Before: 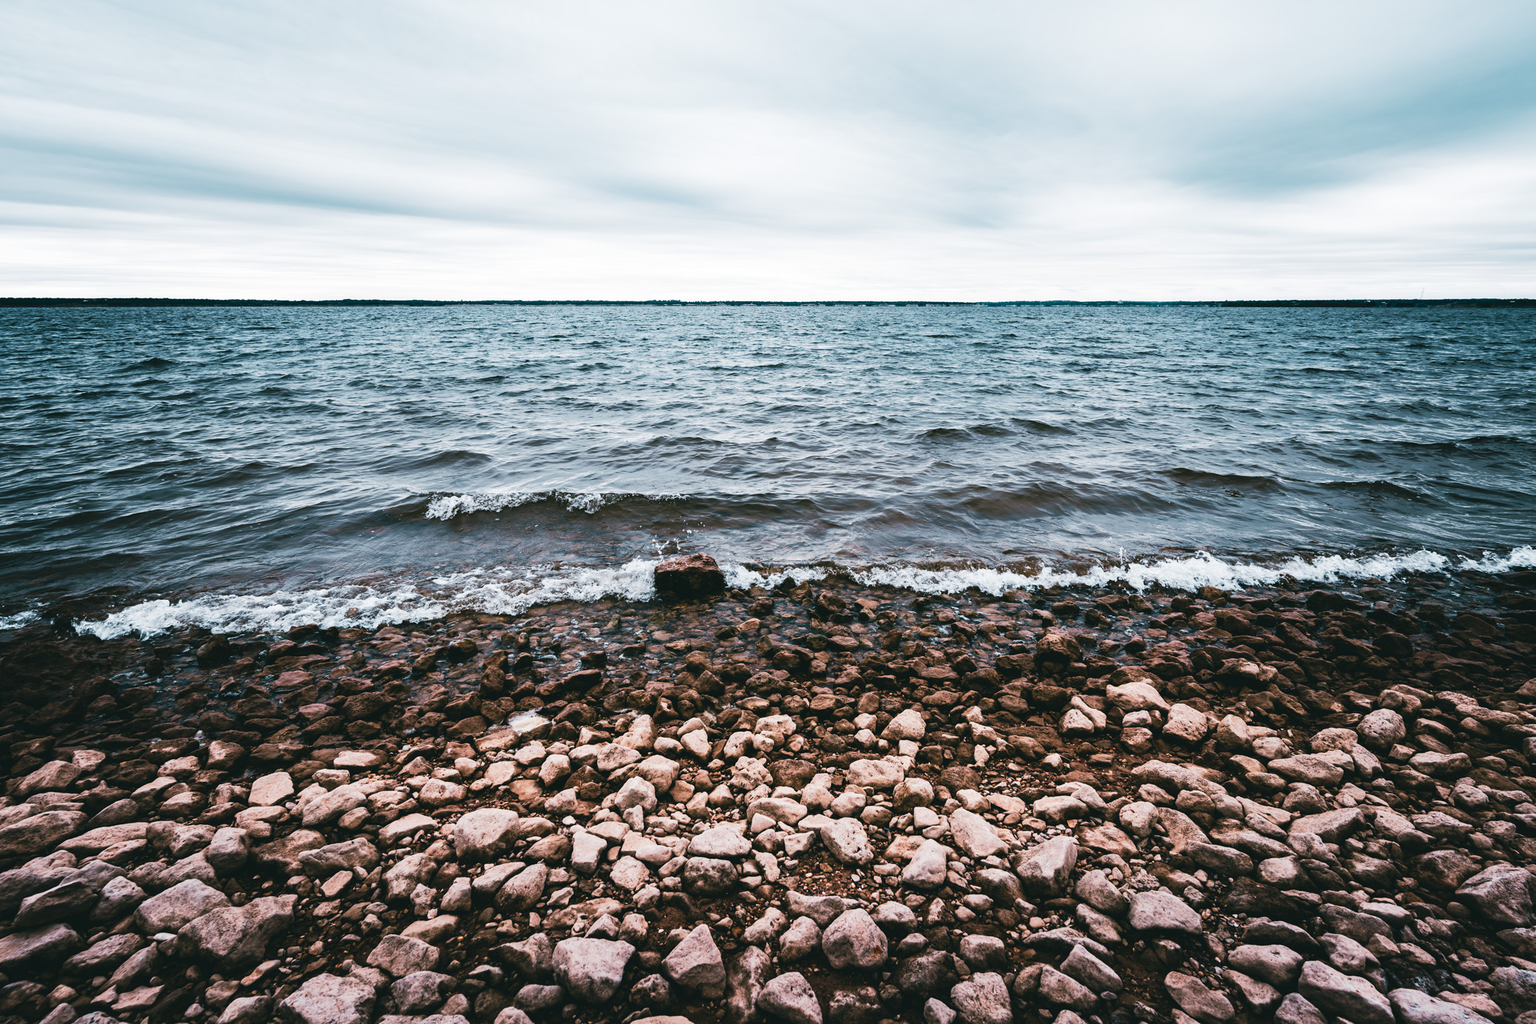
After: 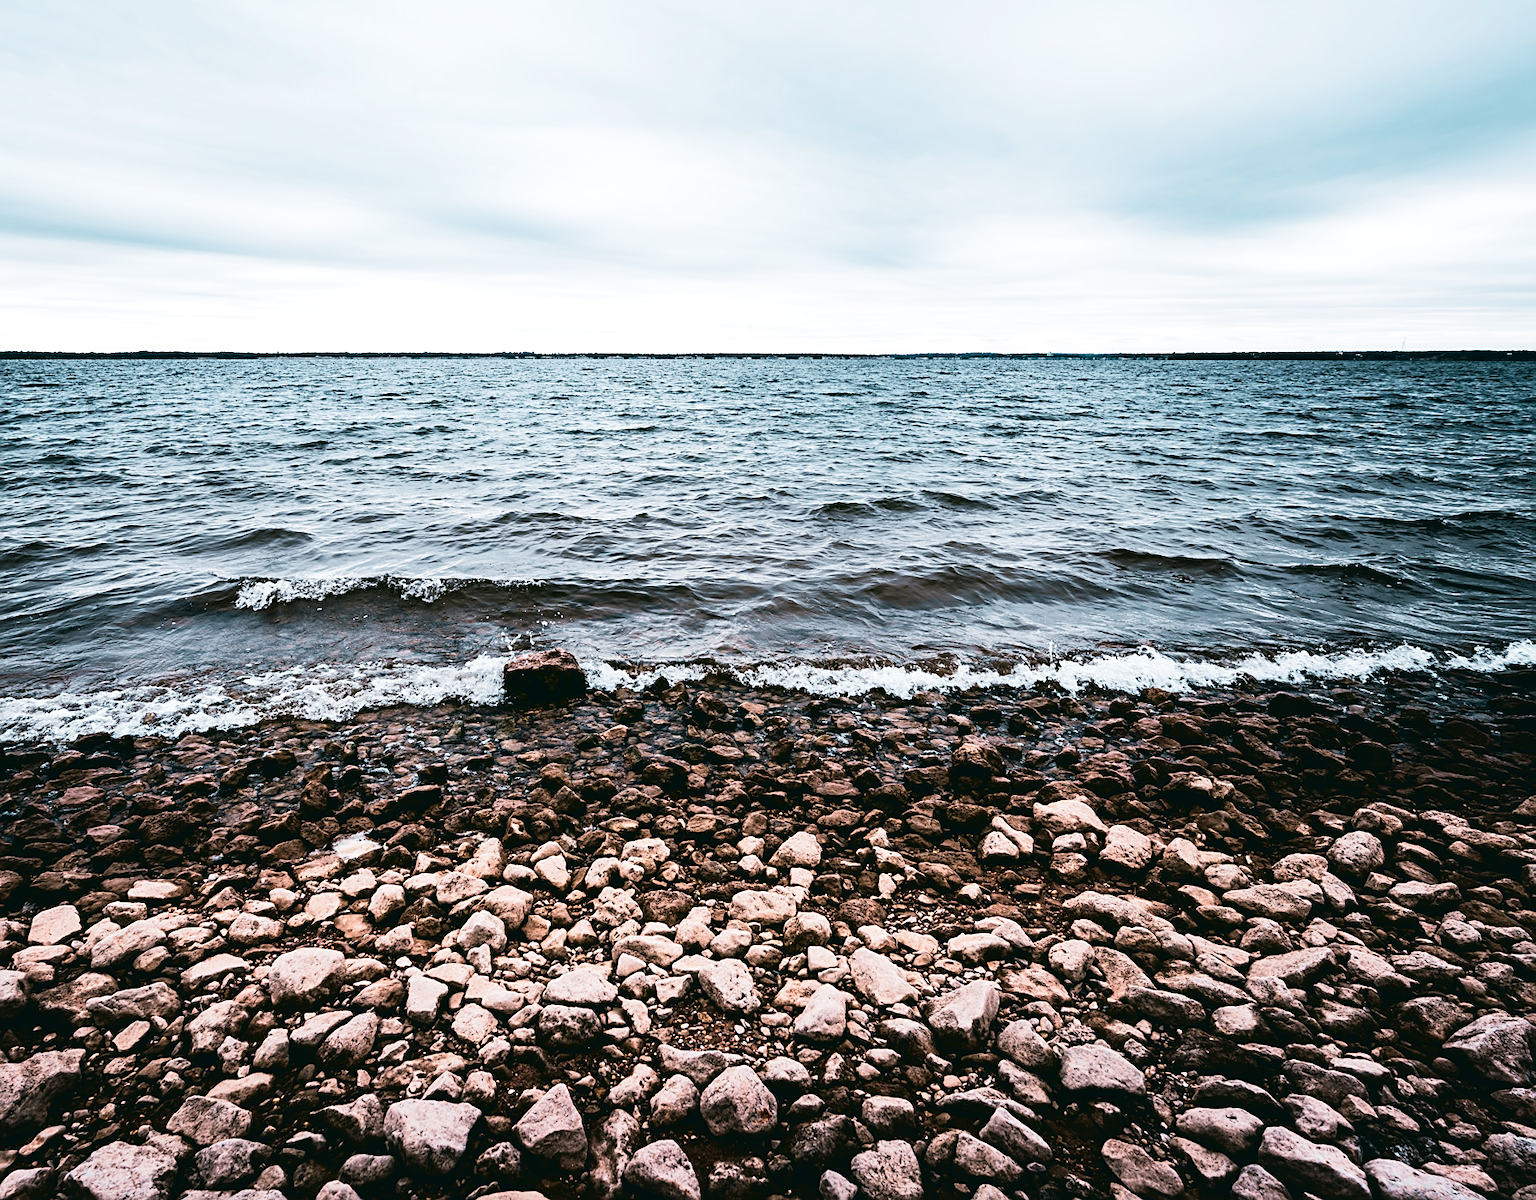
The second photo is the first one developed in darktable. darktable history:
crop and rotate: left 14.649%
tone curve: curves: ch0 [(0, 0) (0.003, 0.007) (0.011, 0.01) (0.025, 0.018) (0.044, 0.028) (0.069, 0.034) (0.1, 0.04) (0.136, 0.051) (0.177, 0.104) (0.224, 0.161) (0.277, 0.234) (0.335, 0.316) (0.399, 0.41) (0.468, 0.487) (0.543, 0.577) (0.623, 0.679) (0.709, 0.769) (0.801, 0.854) (0.898, 0.922) (1, 1)], color space Lab, independent channels, preserve colors none
levels: white 99.94%, levels [0, 0.492, 0.984]
sharpen: on, module defaults
contrast brightness saturation: saturation -0.051
